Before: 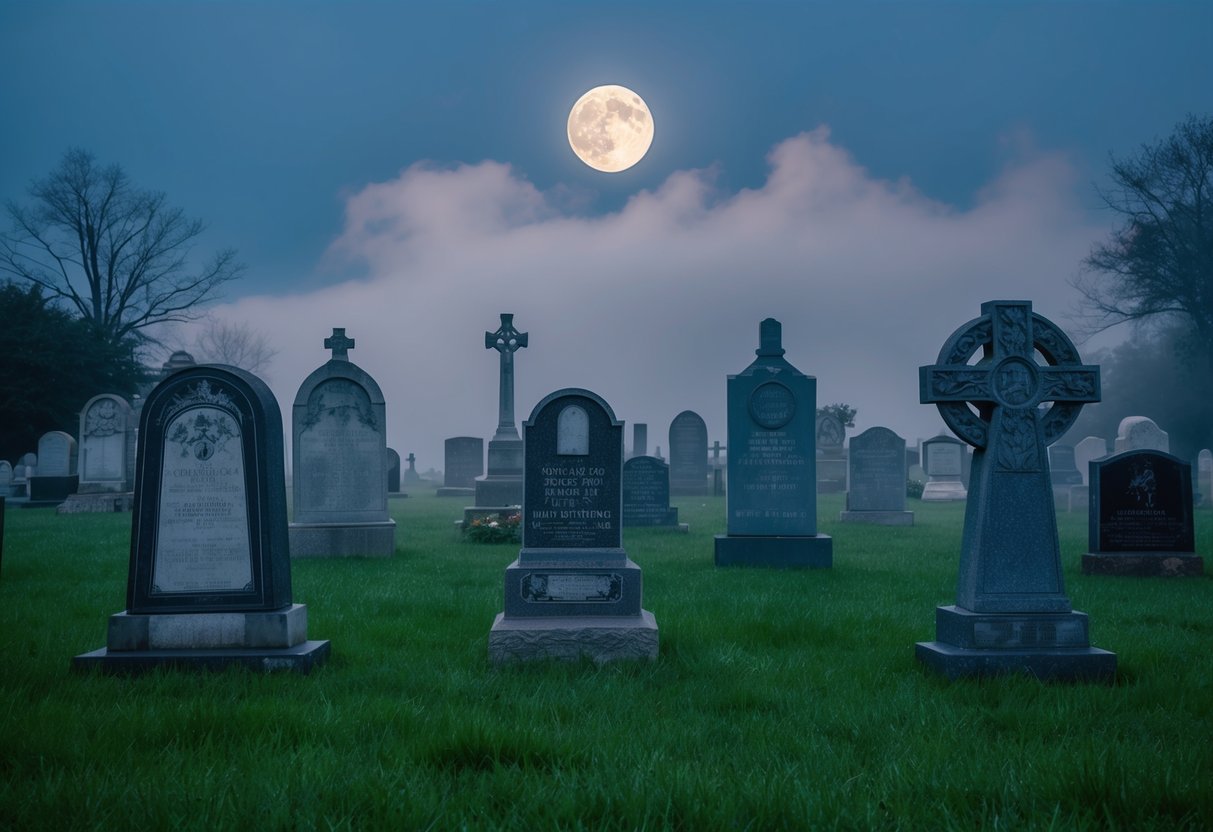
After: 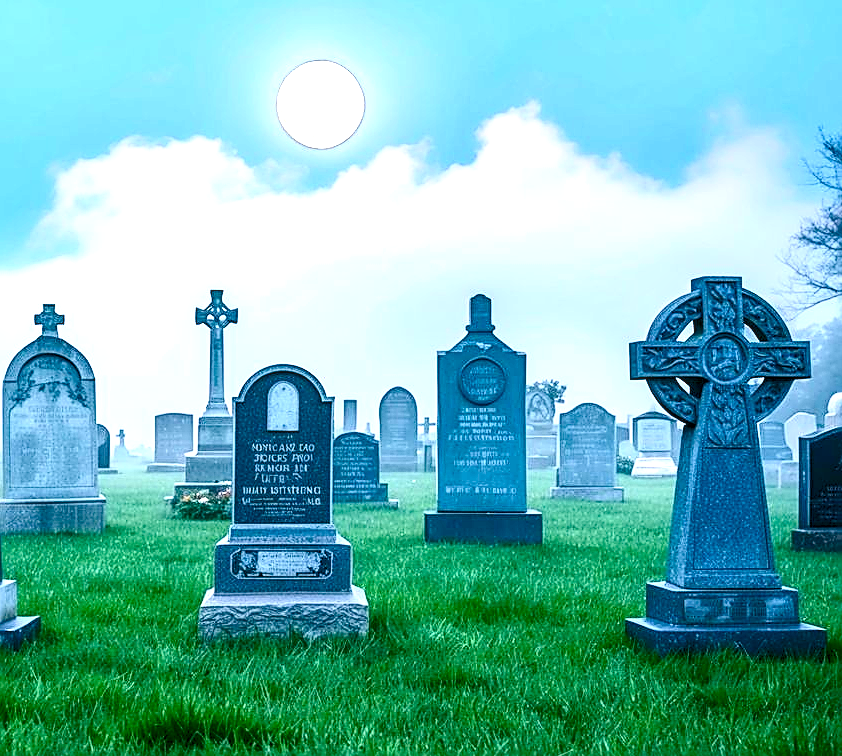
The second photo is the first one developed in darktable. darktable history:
crop and rotate: left 23.948%, top 3.001%, right 6.602%, bottom 6.033%
shadows and highlights: radius 127.58, shadows 21.08, highlights -22.78, low approximation 0.01
contrast brightness saturation: contrast 0.281
sharpen: amount 0.993
exposure: exposure 2.201 EV, compensate highlight preservation false
local contrast: detail 130%
color balance rgb: global offset › luminance -0.333%, global offset › chroma 0.114%, global offset › hue 164.64°, perceptual saturation grading › global saturation 20%, perceptual saturation grading › highlights -25.428%, perceptual saturation grading › shadows 25.344%, global vibrance 20%
